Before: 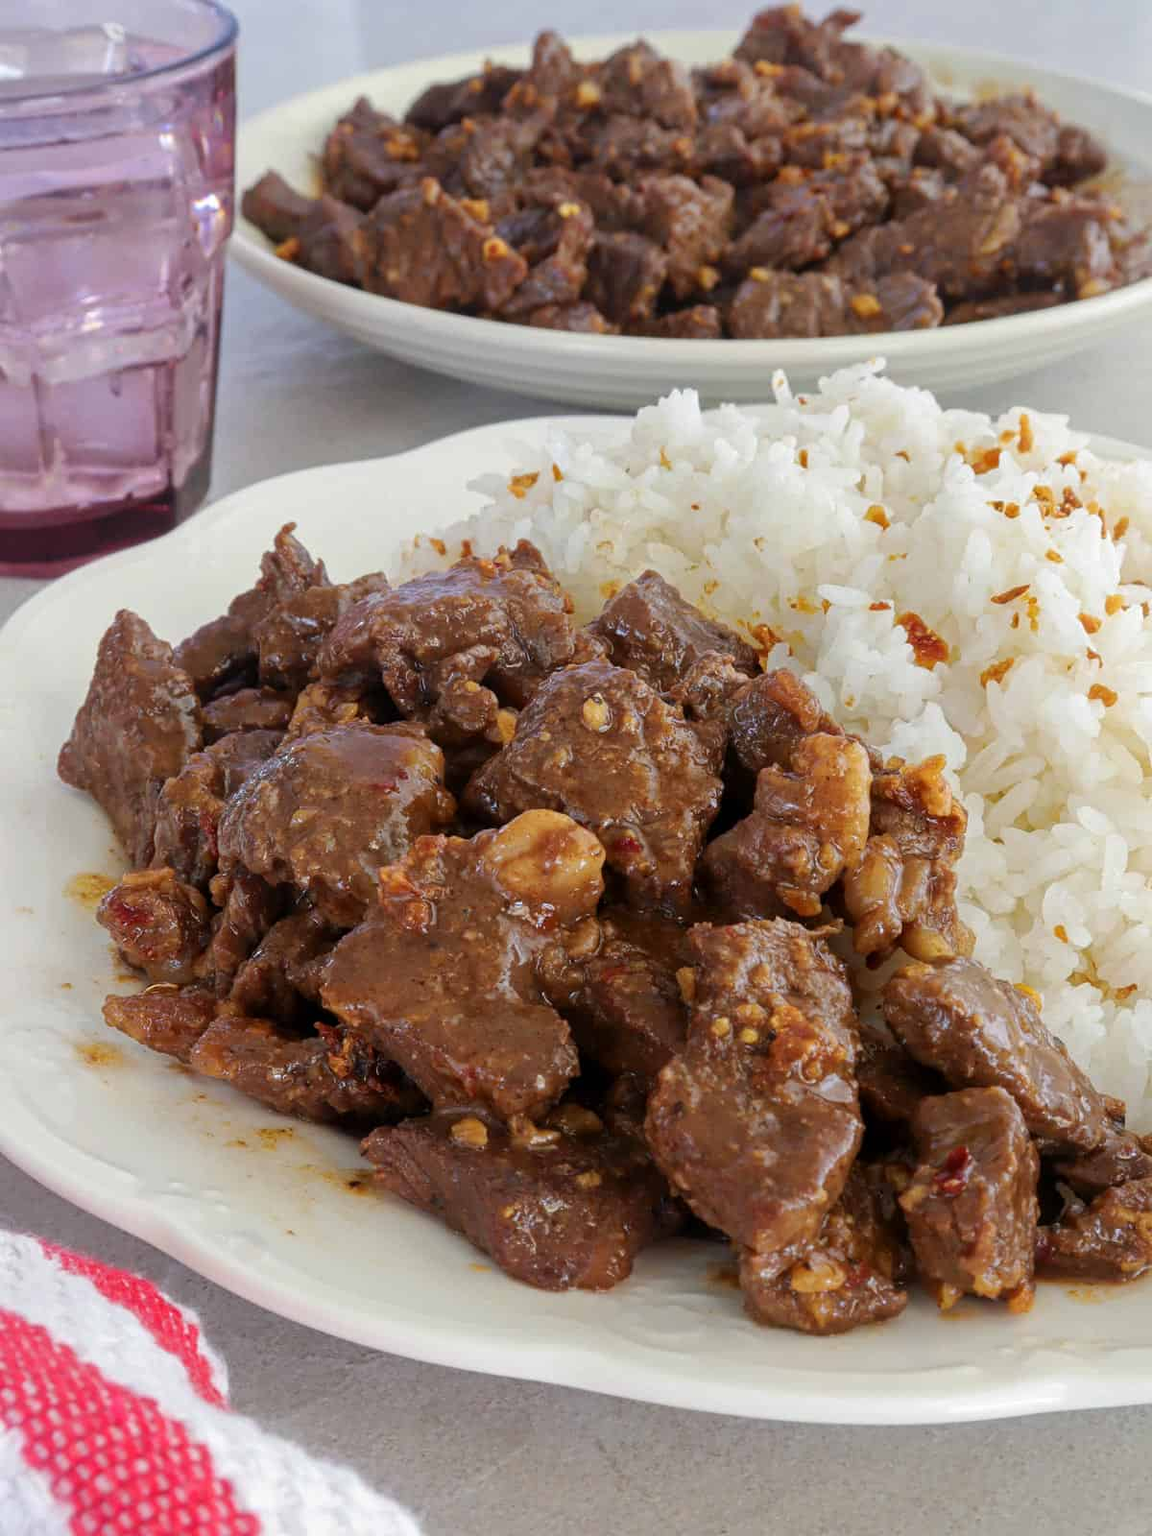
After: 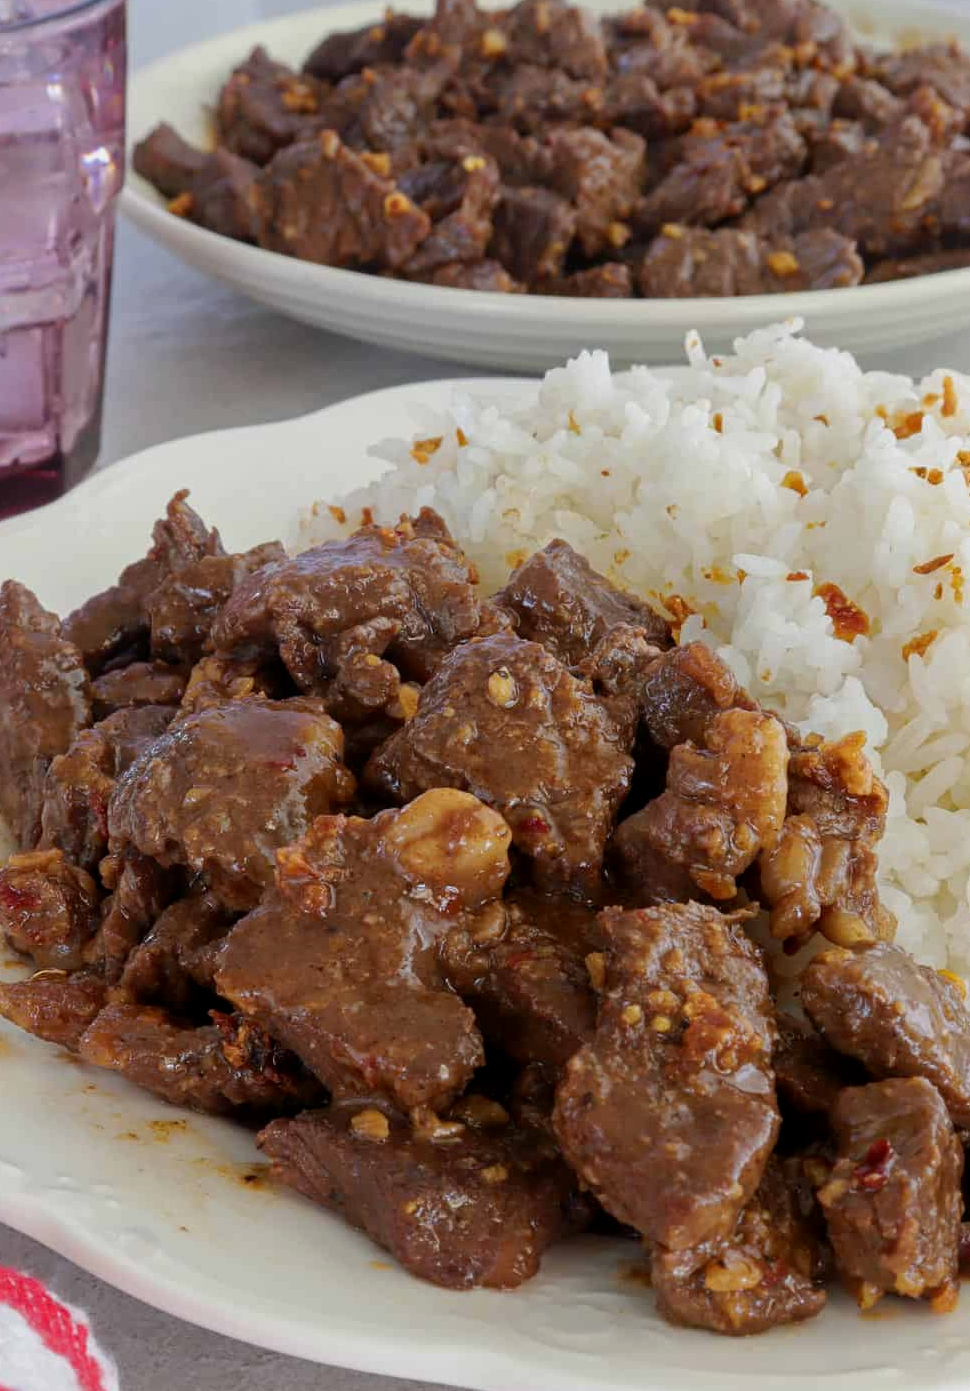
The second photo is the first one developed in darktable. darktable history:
exposure: black level correction 0.001, exposure -0.2 EV, compensate highlight preservation false
crop: left 9.929%, top 3.475%, right 9.188%, bottom 9.529%
